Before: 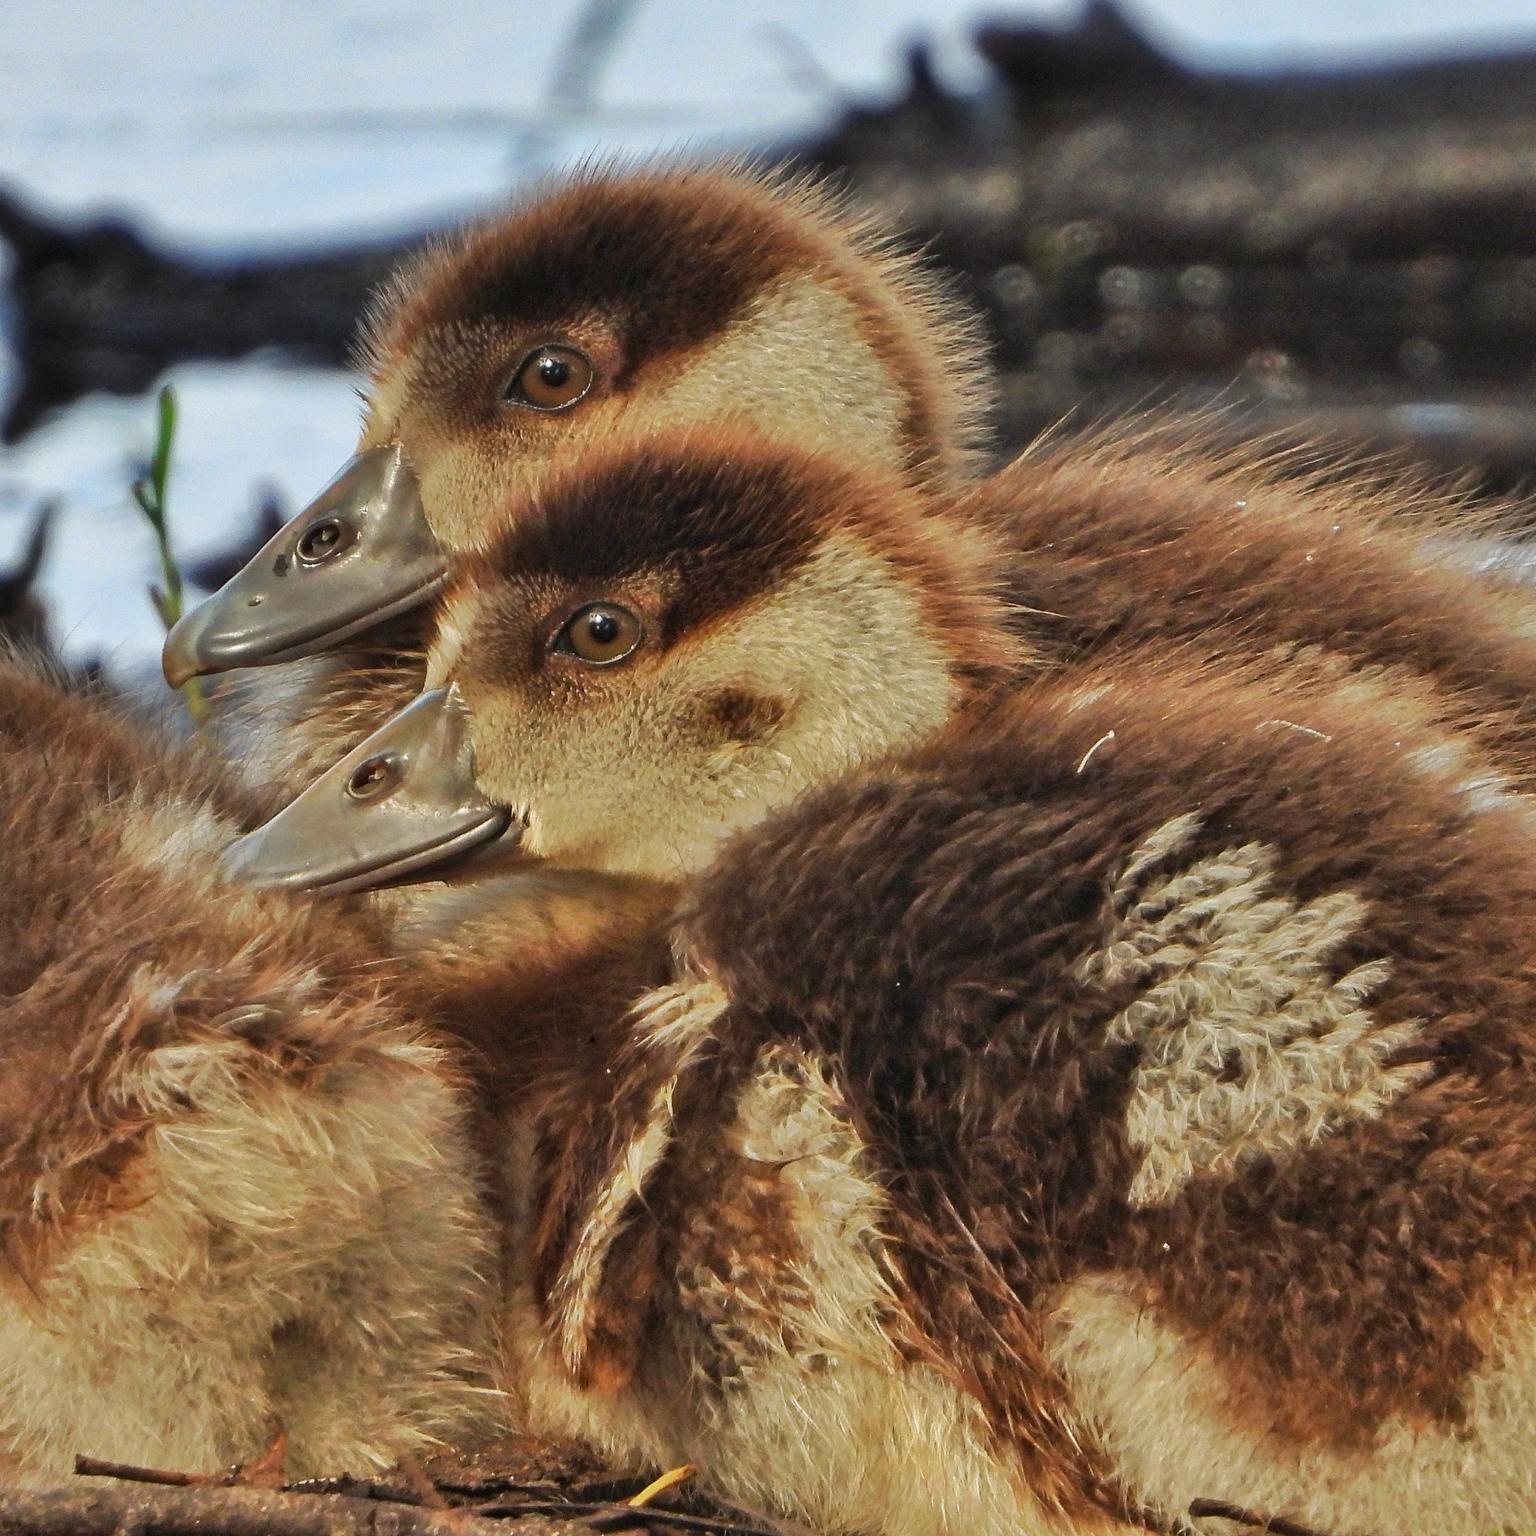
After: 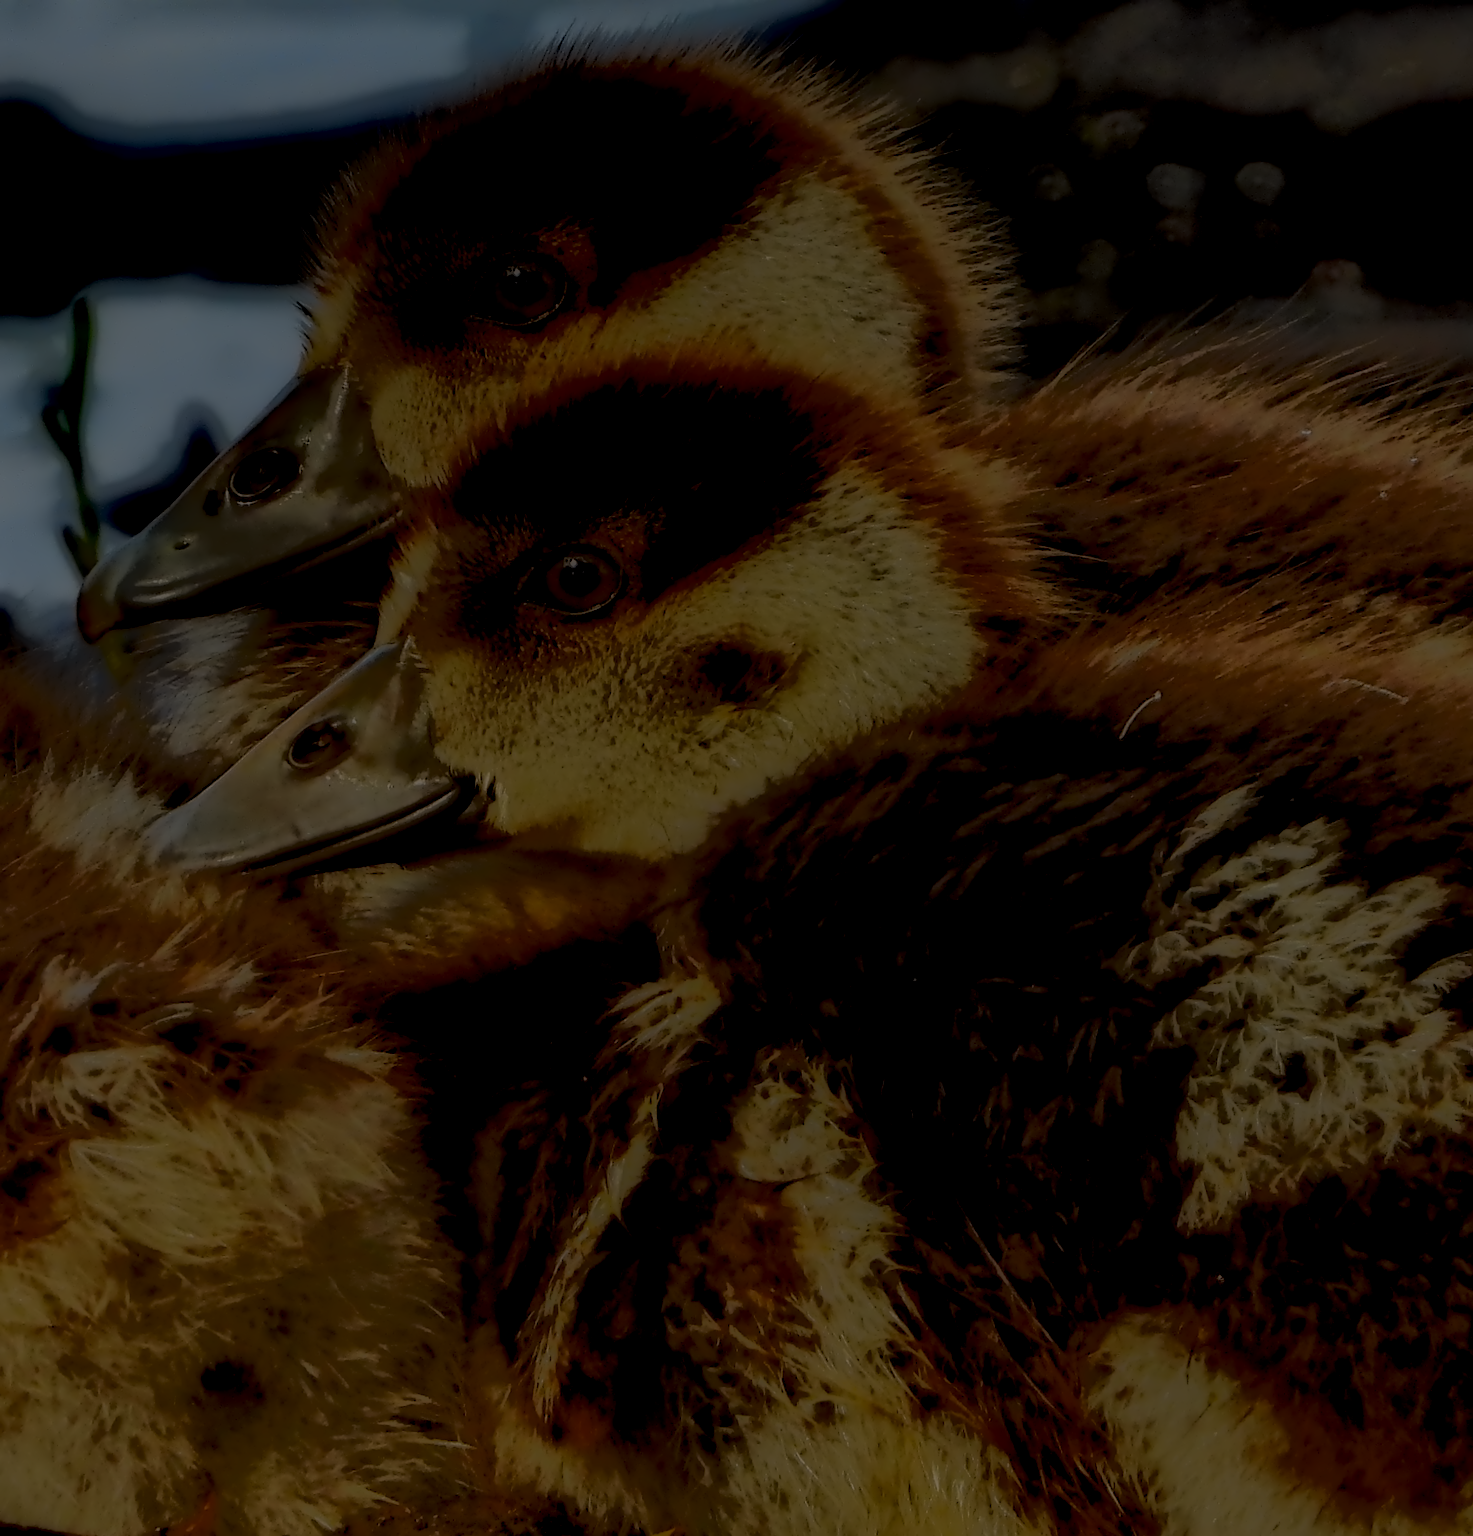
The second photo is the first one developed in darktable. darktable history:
local contrast: highlights 6%, shadows 240%, detail 164%, midtone range 0.007
contrast equalizer: octaves 7, y [[0.5 ×6], [0.5 ×6], [0.5 ×6], [0, 0.033, 0.067, 0.1, 0.133, 0.167], [0, 0.05, 0.1, 0.15, 0.2, 0.25]]
exposure: exposure -2.026 EV, compensate highlight preservation false
crop: left 6.207%, top 8.098%, right 9.542%, bottom 4.071%
color balance rgb: shadows lift › hue 84.8°, power › hue 74.88°, perceptual saturation grading › global saturation 24.902%, global vibrance 20%
